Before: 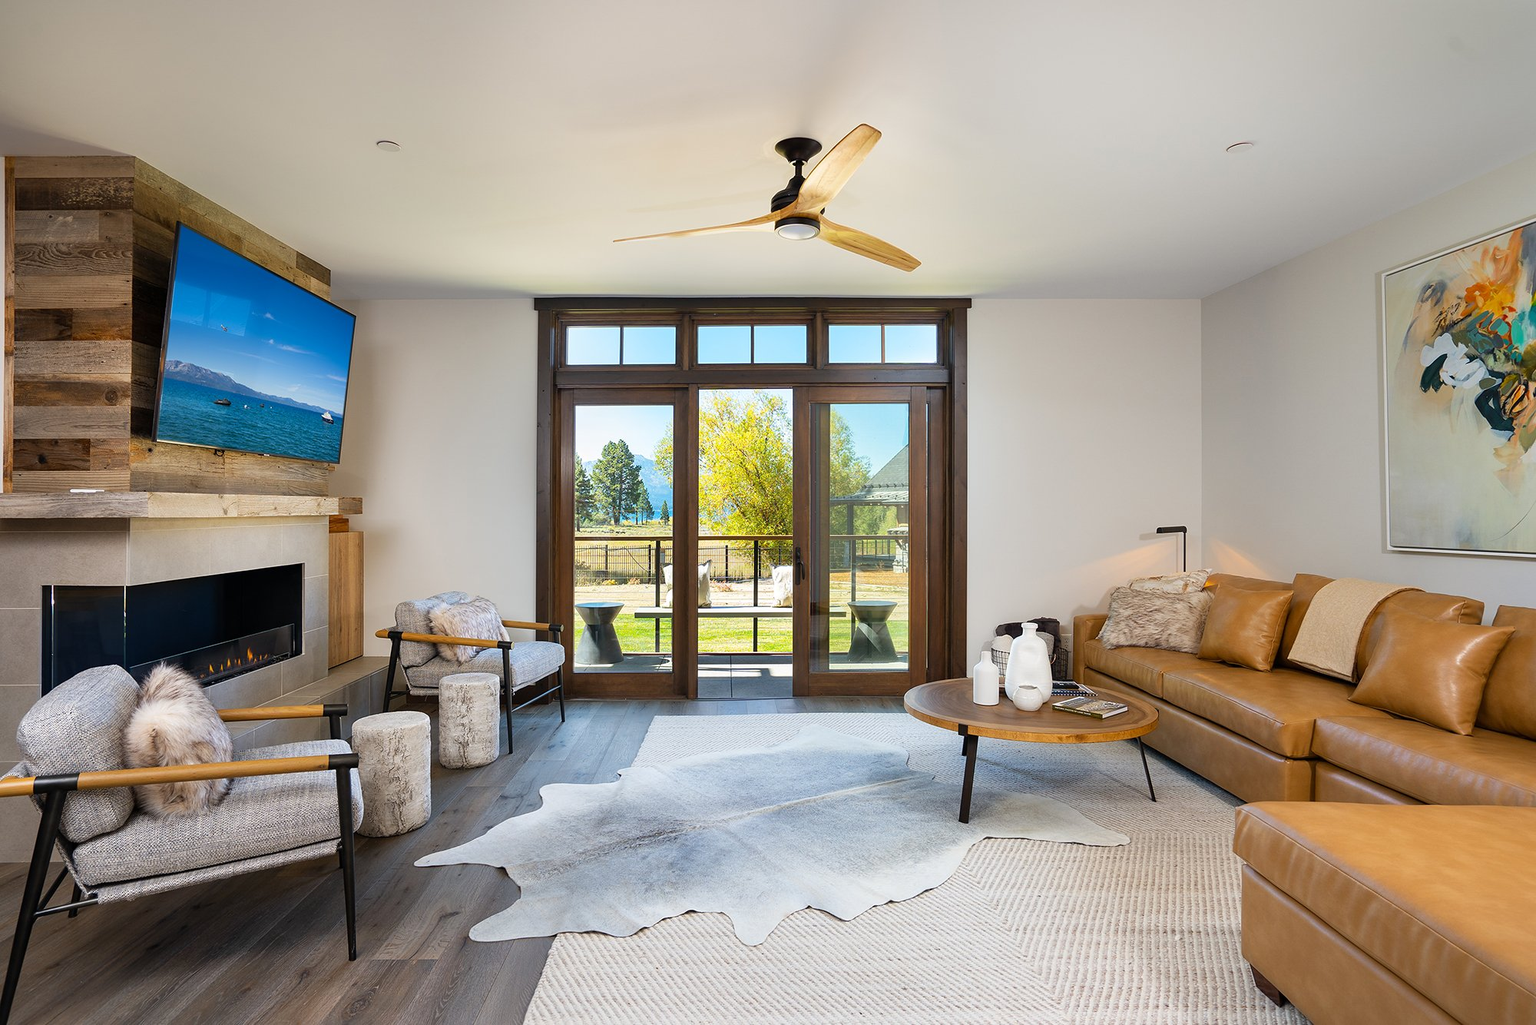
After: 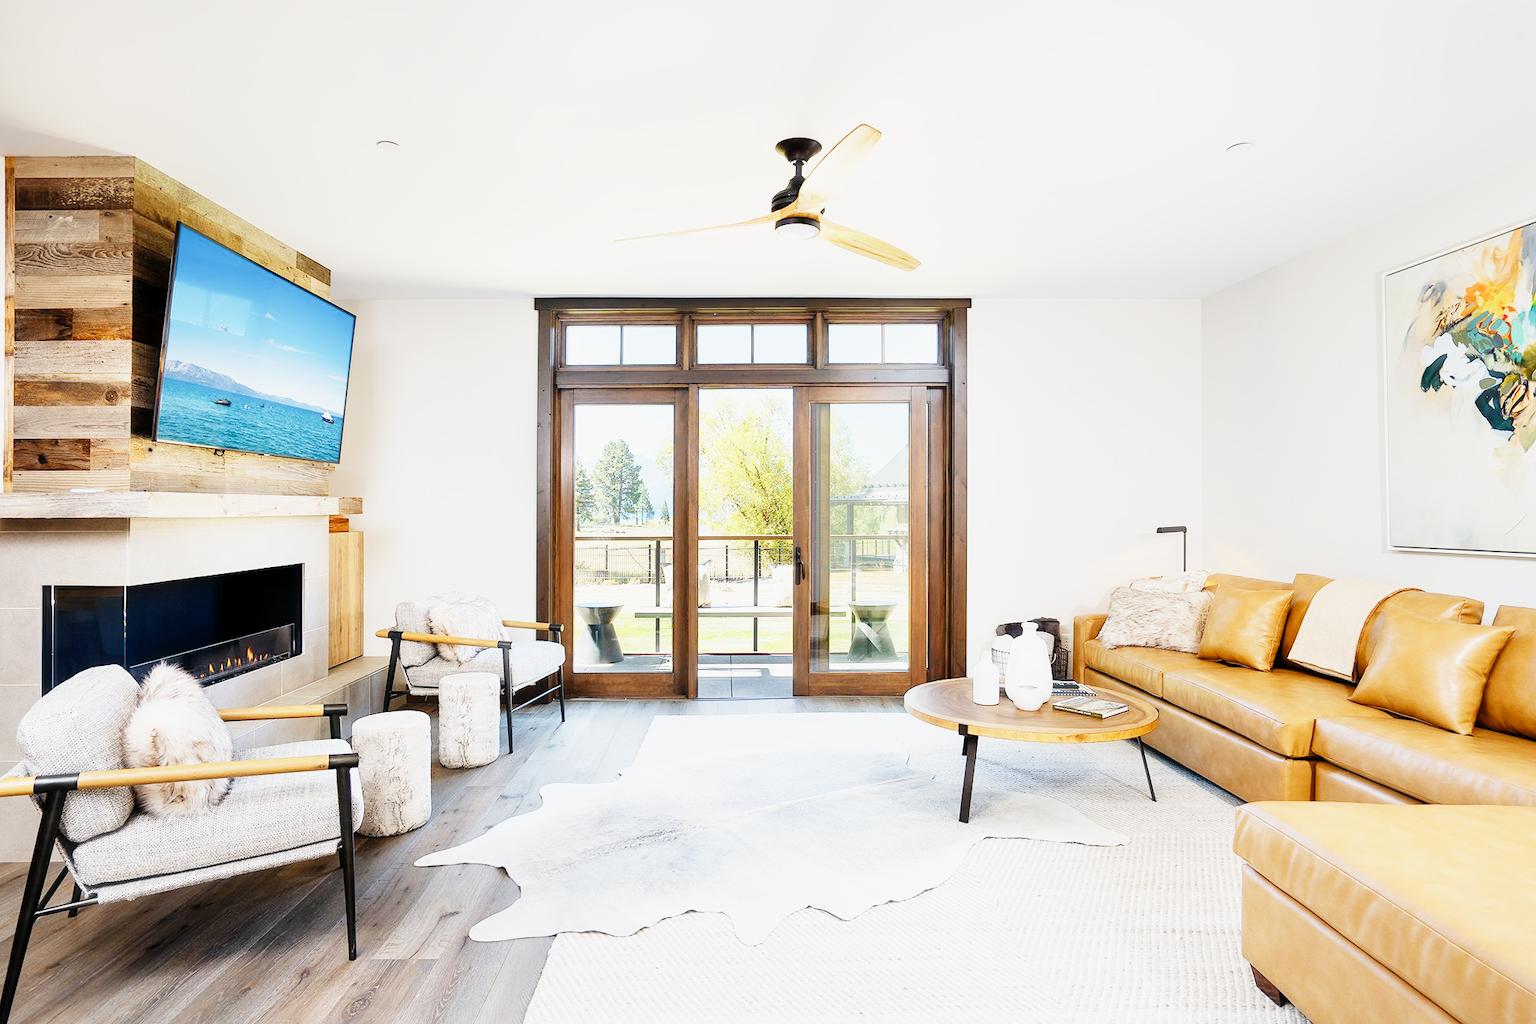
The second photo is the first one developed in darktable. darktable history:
sigmoid: contrast 1.69, skew -0.23, preserve hue 0%, red attenuation 0.1, red rotation 0.035, green attenuation 0.1, green rotation -0.017, blue attenuation 0.15, blue rotation -0.052, base primaries Rec2020
exposure: black level correction 0.001, exposure 1.822 EV, compensate exposure bias true, compensate highlight preservation false
haze removal: strength -0.05
